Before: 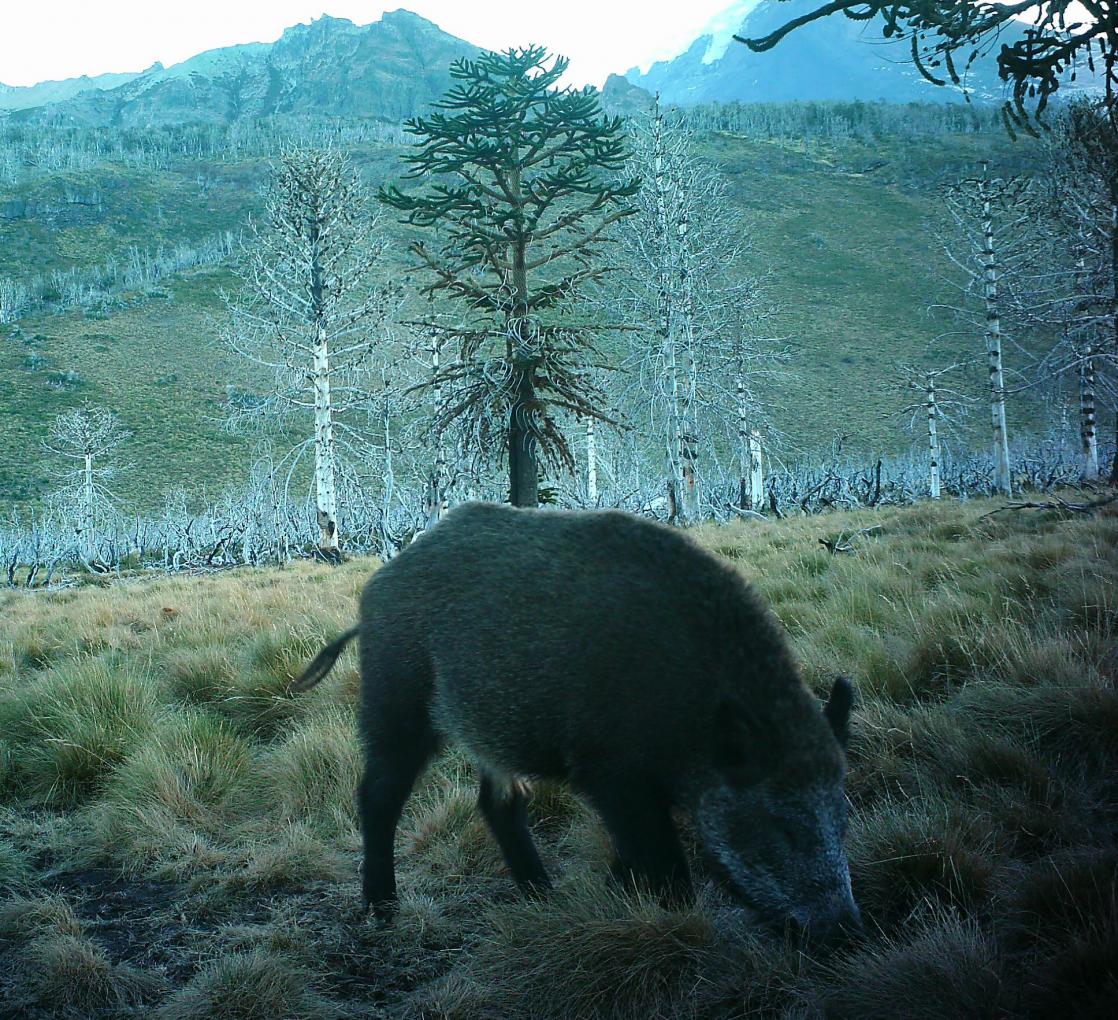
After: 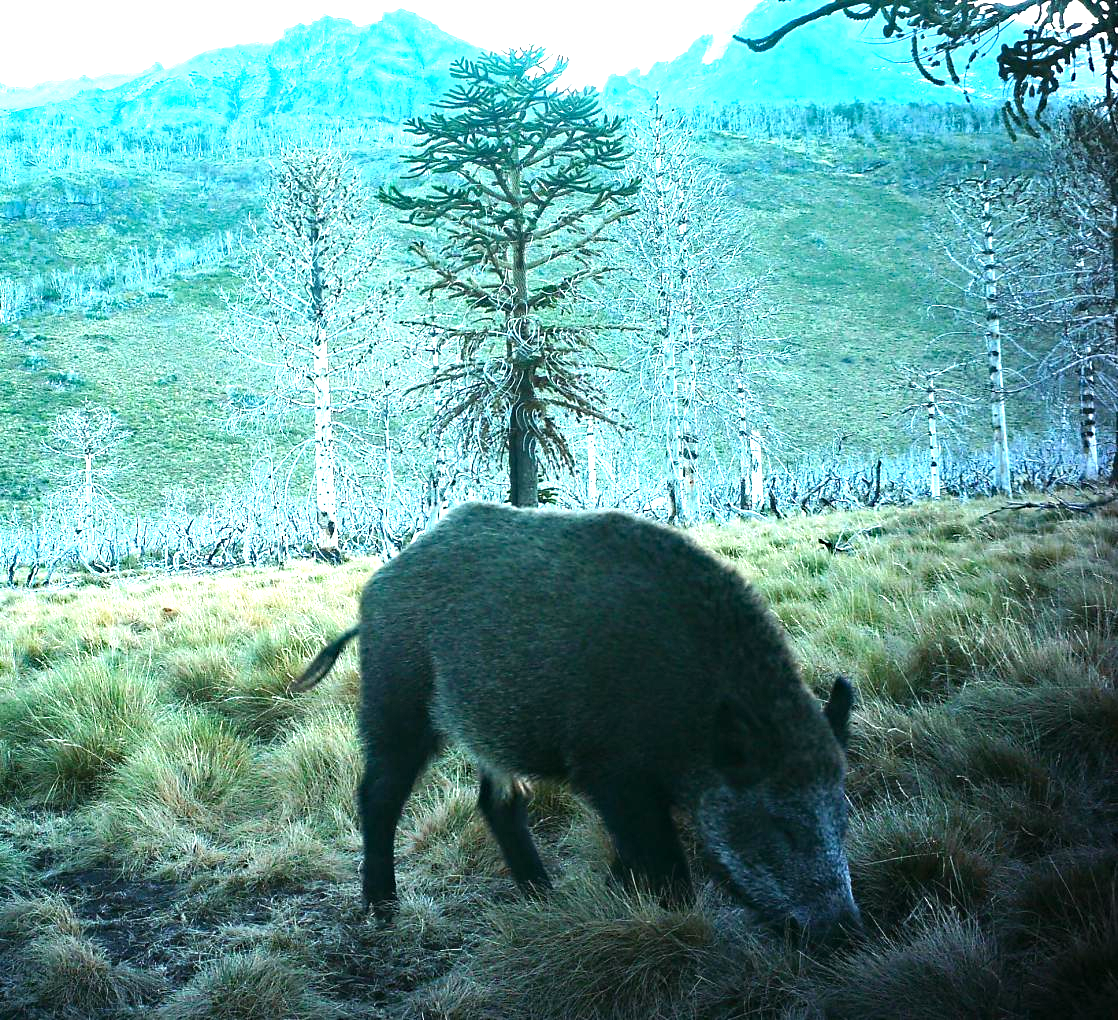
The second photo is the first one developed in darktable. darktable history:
haze removal: strength 0.295, distance 0.244, compatibility mode true, adaptive false
tone equalizer: -8 EV -0.378 EV, -7 EV -0.393 EV, -6 EV -0.365 EV, -5 EV -0.208 EV, -3 EV 0.206 EV, -2 EV 0.357 EV, -1 EV 0.373 EV, +0 EV 0.427 EV, edges refinement/feathering 500, mask exposure compensation -1.57 EV, preserve details guided filter
exposure: black level correction 0, exposure 1.2 EV, compensate exposure bias true, compensate highlight preservation false
